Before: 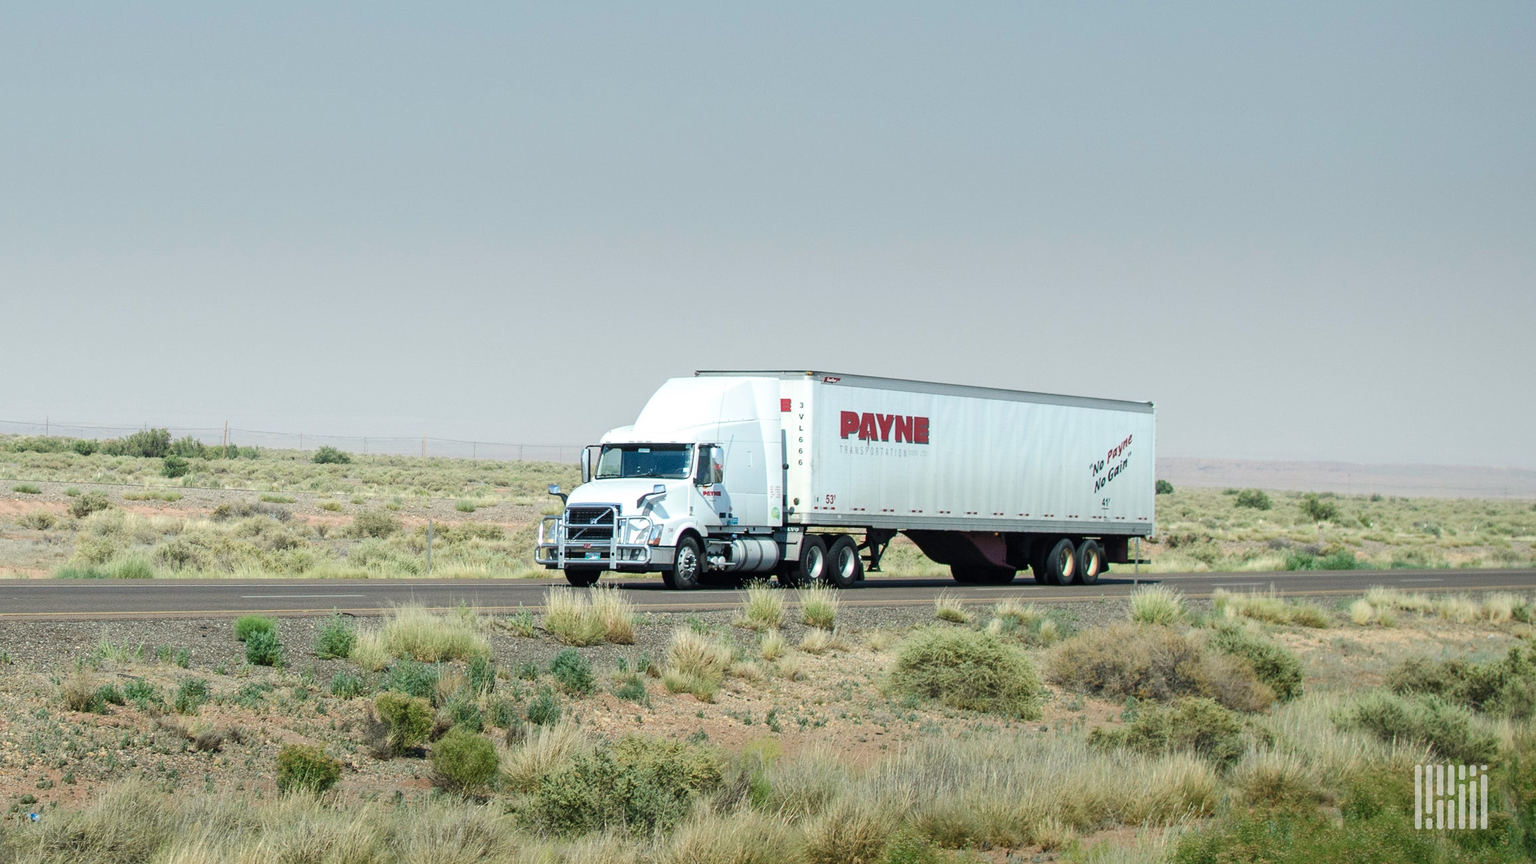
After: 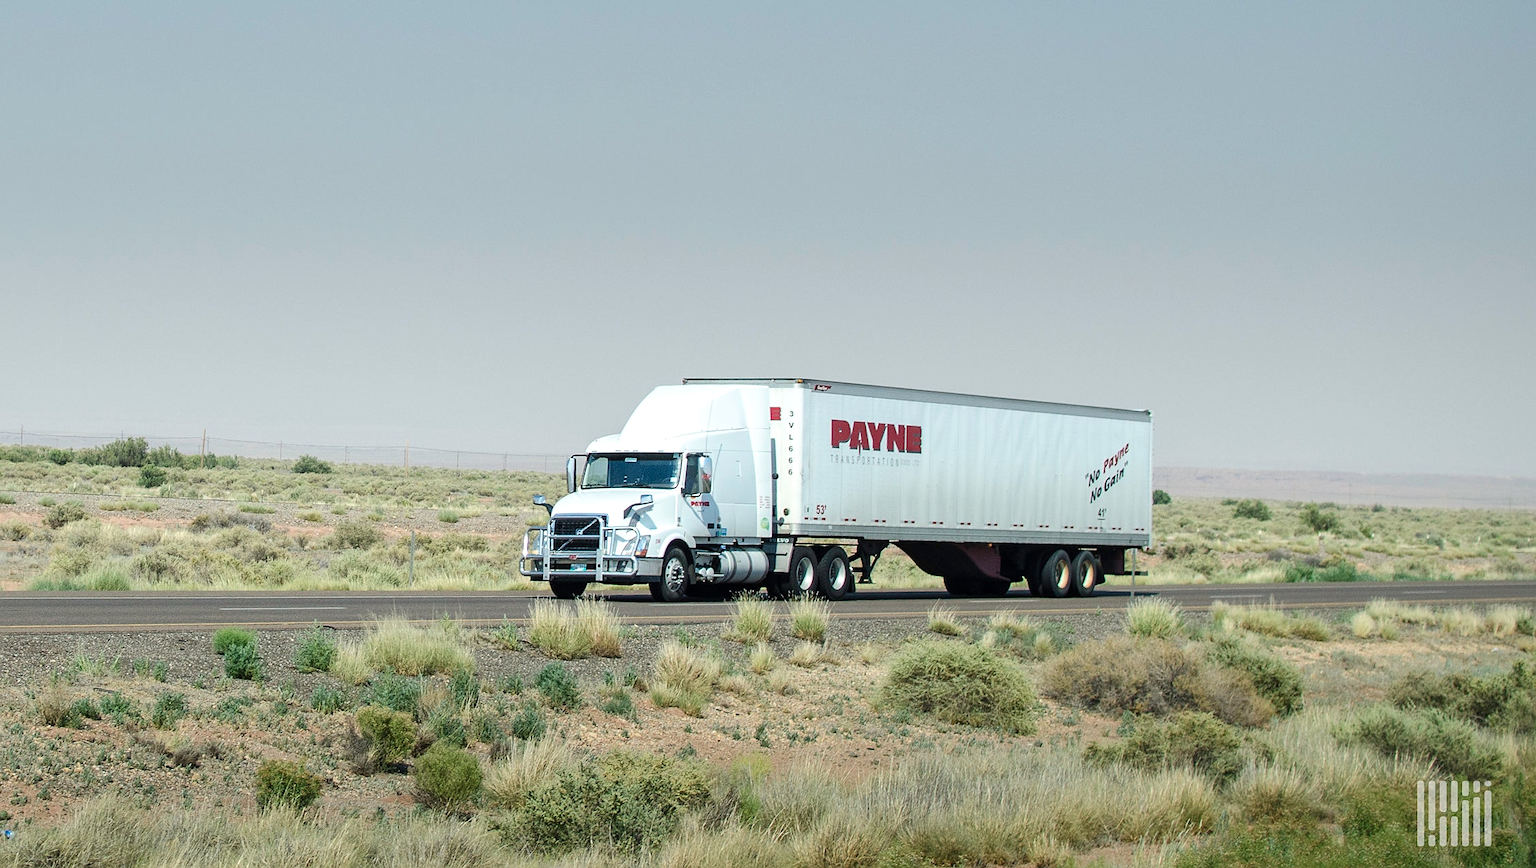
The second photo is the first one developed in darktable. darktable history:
local contrast: mode bilateral grid, contrast 100, coarseness 100, detail 108%, midtone range 0.2
crop: left 1.699%, right 0.276%, bottom 1.48%
sharpen: radius 0.973, amount 0.609
exposure: compensate highlight preservation false
